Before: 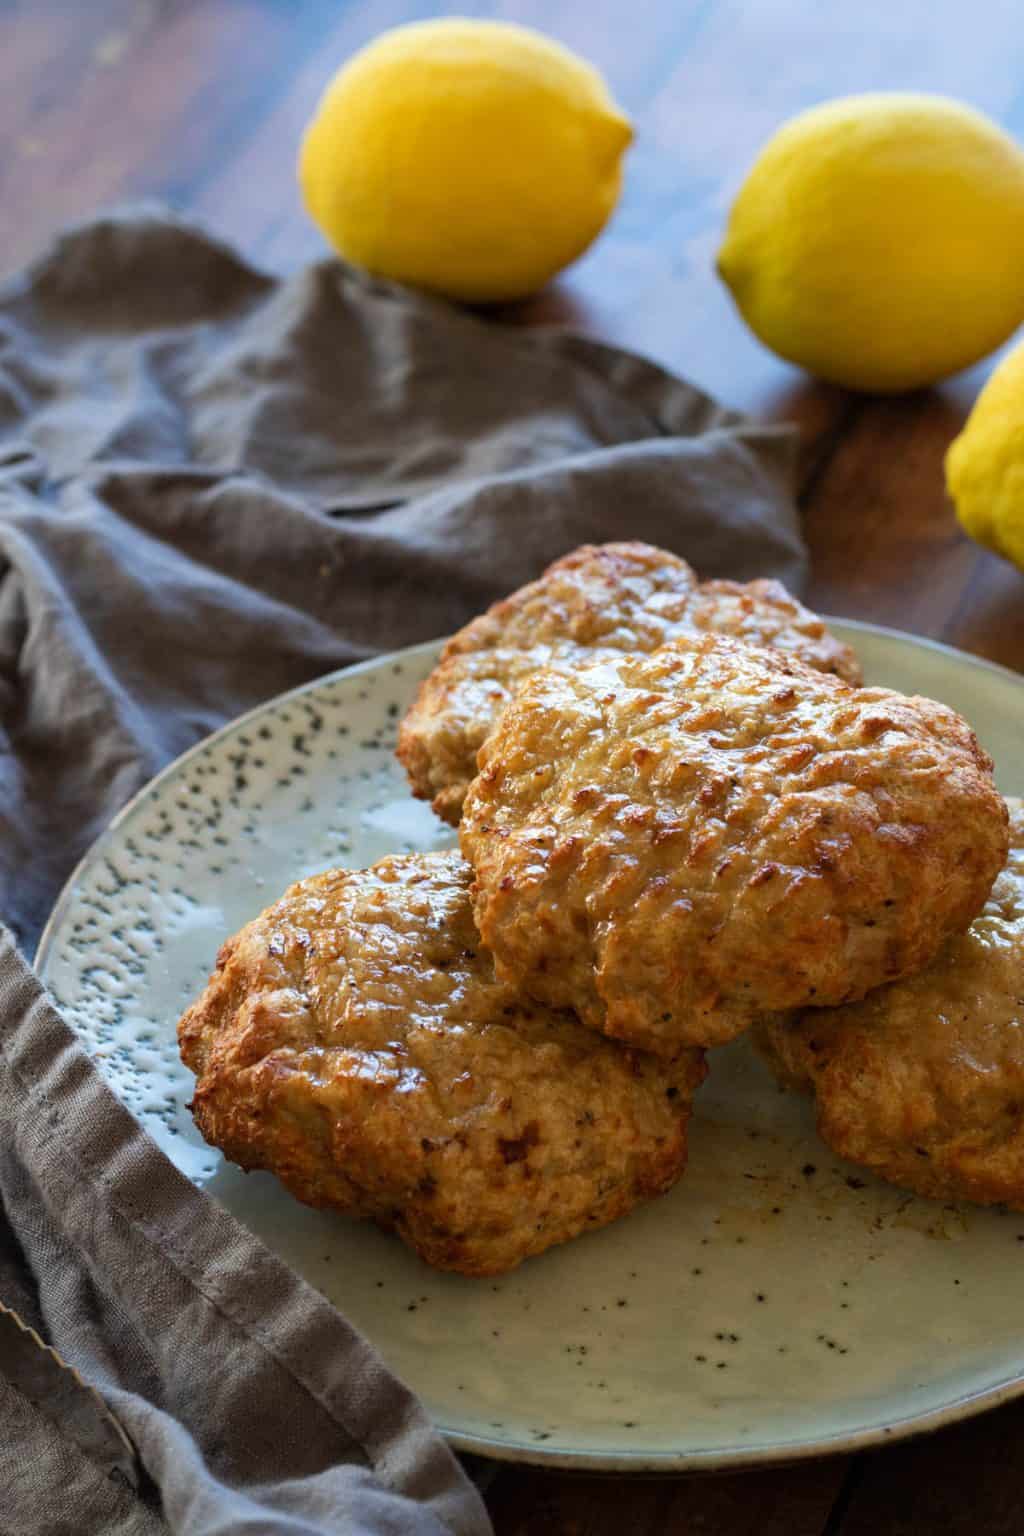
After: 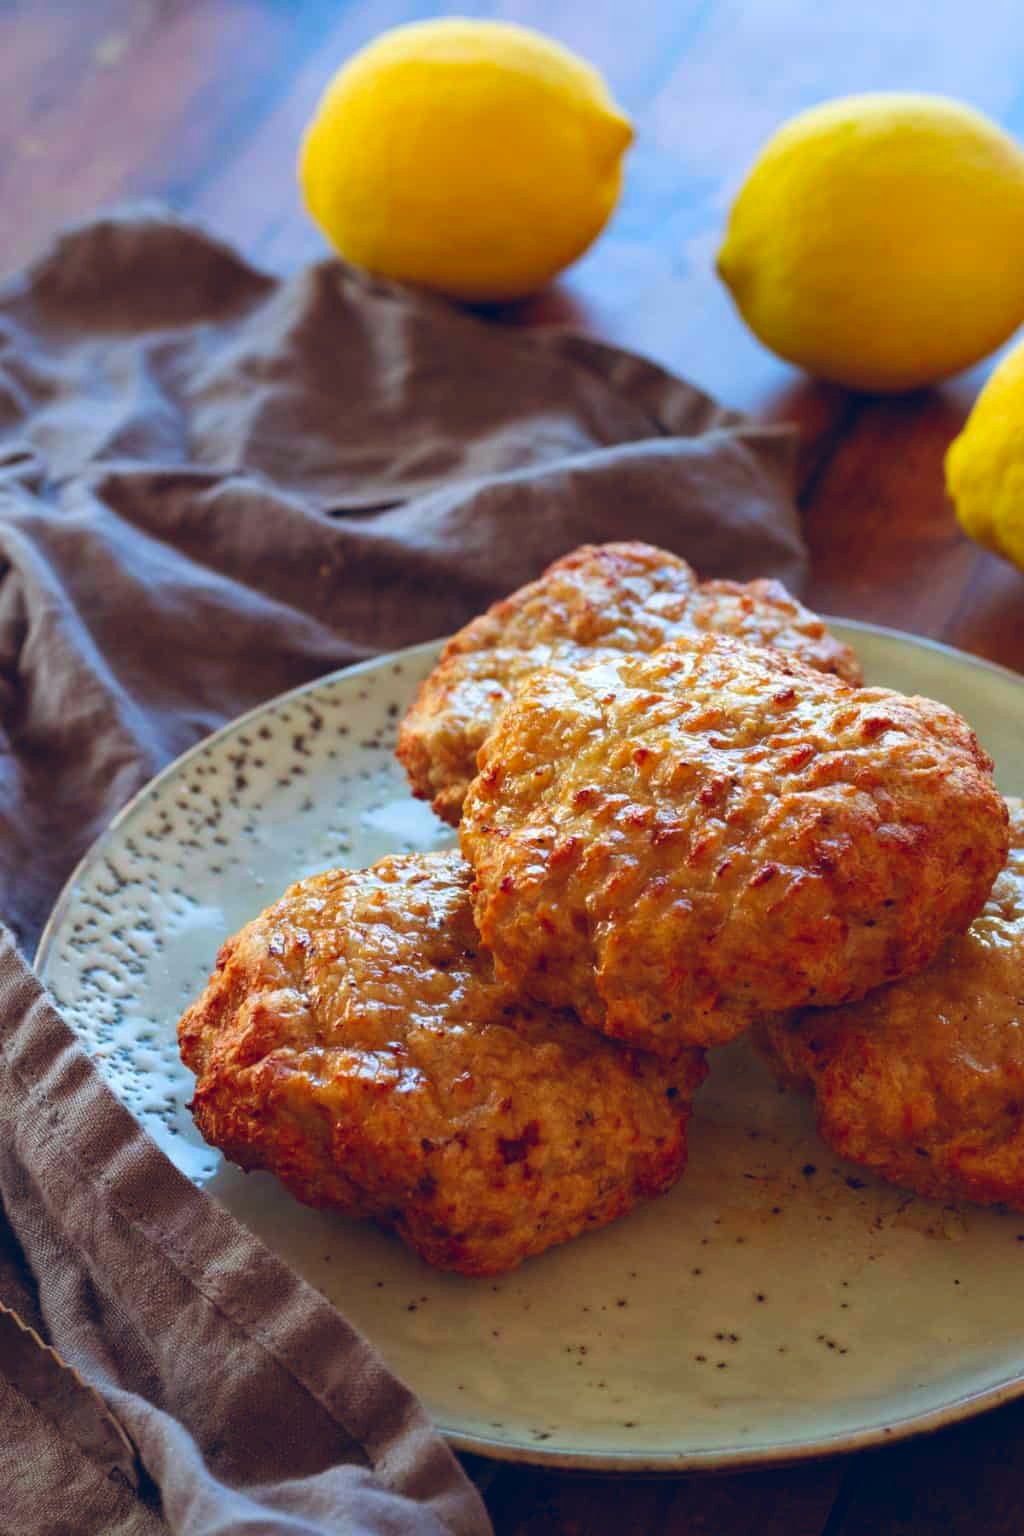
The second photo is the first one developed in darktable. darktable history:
contrast brightness saturation: brightness -0.02, saturation 0.35
color balance rgb: shadows lift › chroma 9.92%, shadows lift › hue 45.12°, power › luminance 3.26%, power › hue 231.93°, global offset › luminance 0.4%, global offset › chroma 0.21%, global offset › hue 255.02°
